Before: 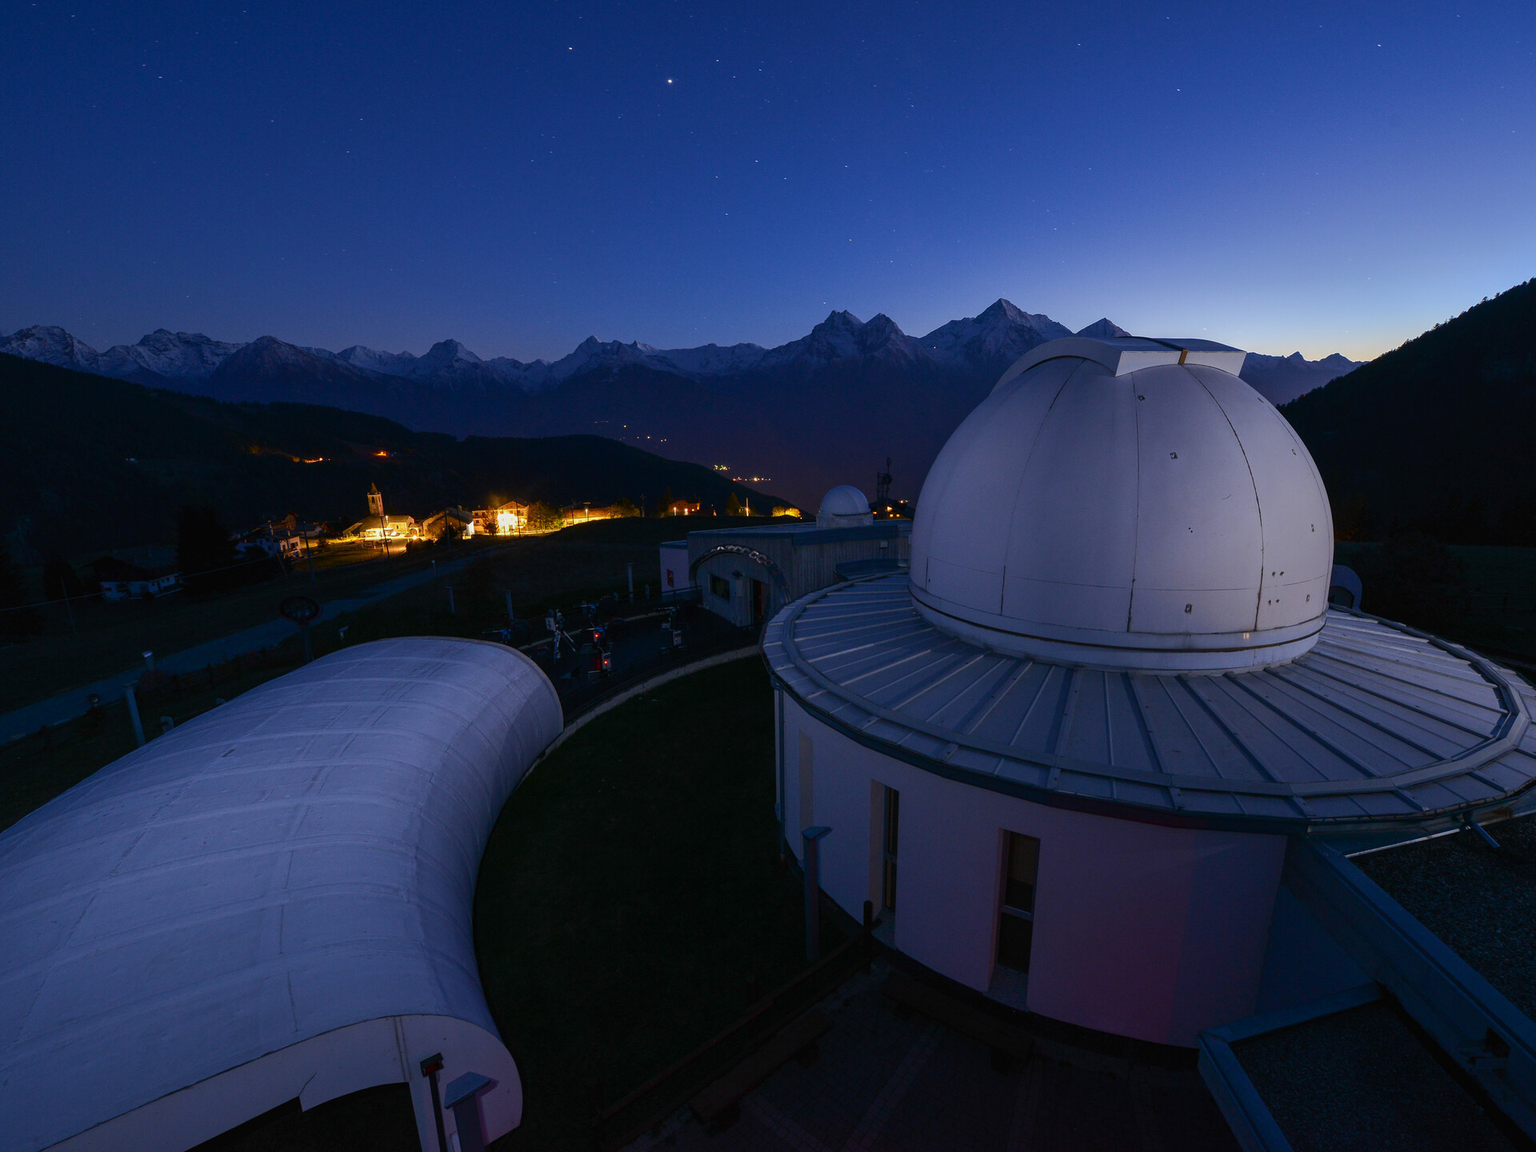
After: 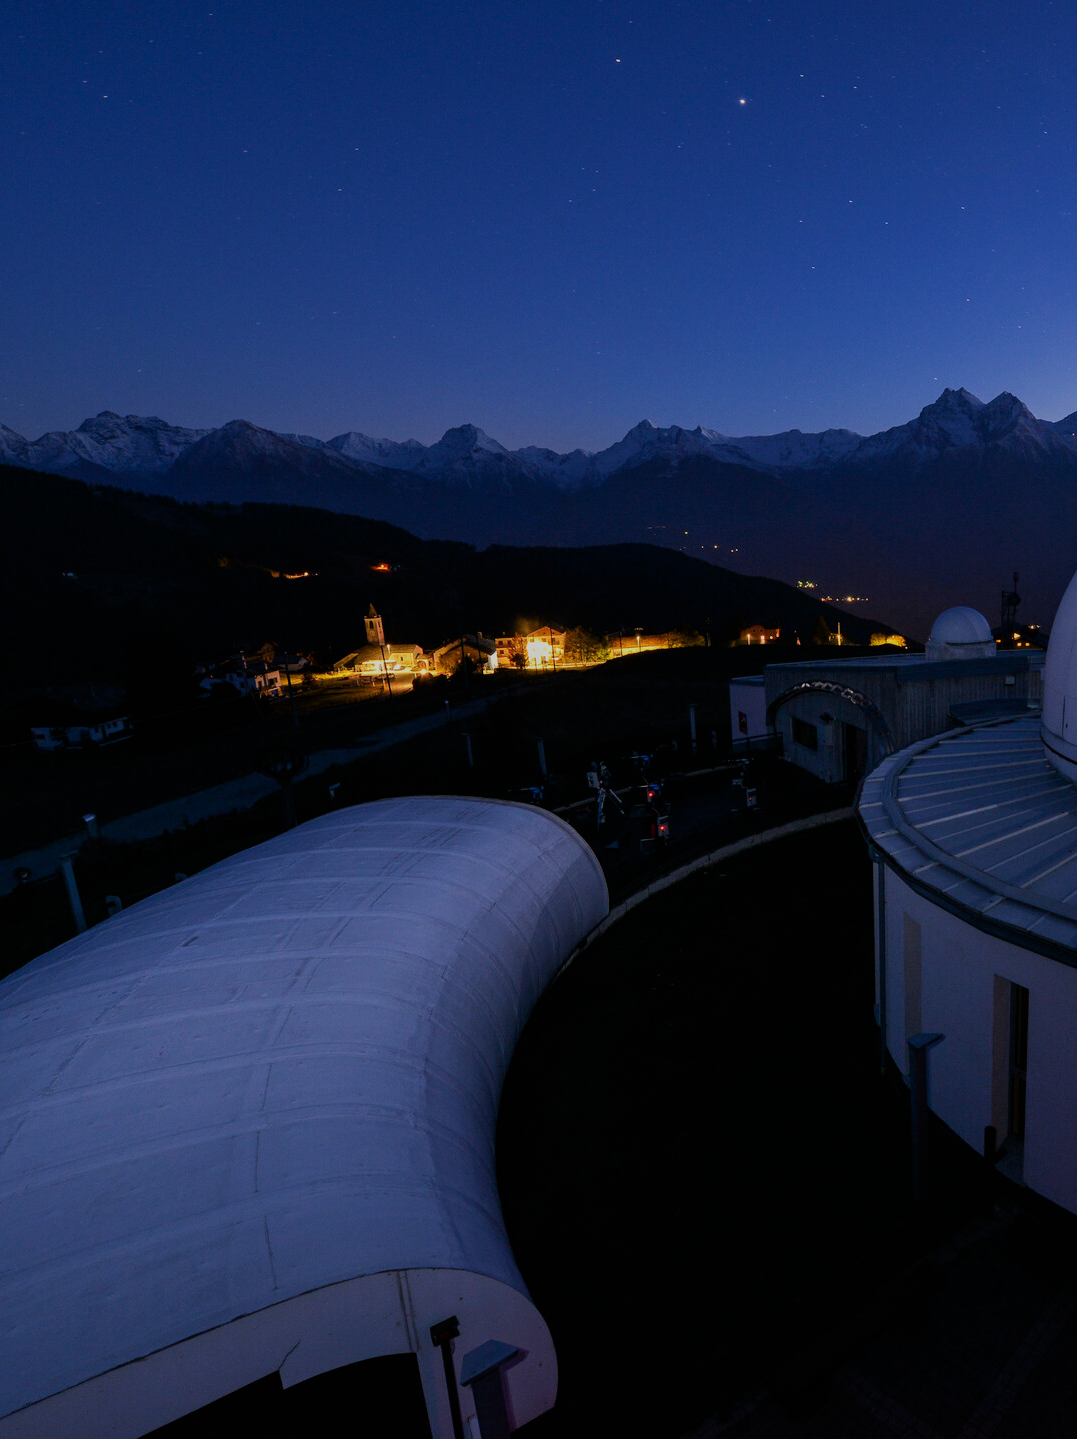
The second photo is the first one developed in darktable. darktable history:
filmic rgb: black relative exposure -7.65 EV, white relative exposure 4.56 EV, hardness 3.61, color science v6 (2022)
crop: left 4.983%, right 38.889%
